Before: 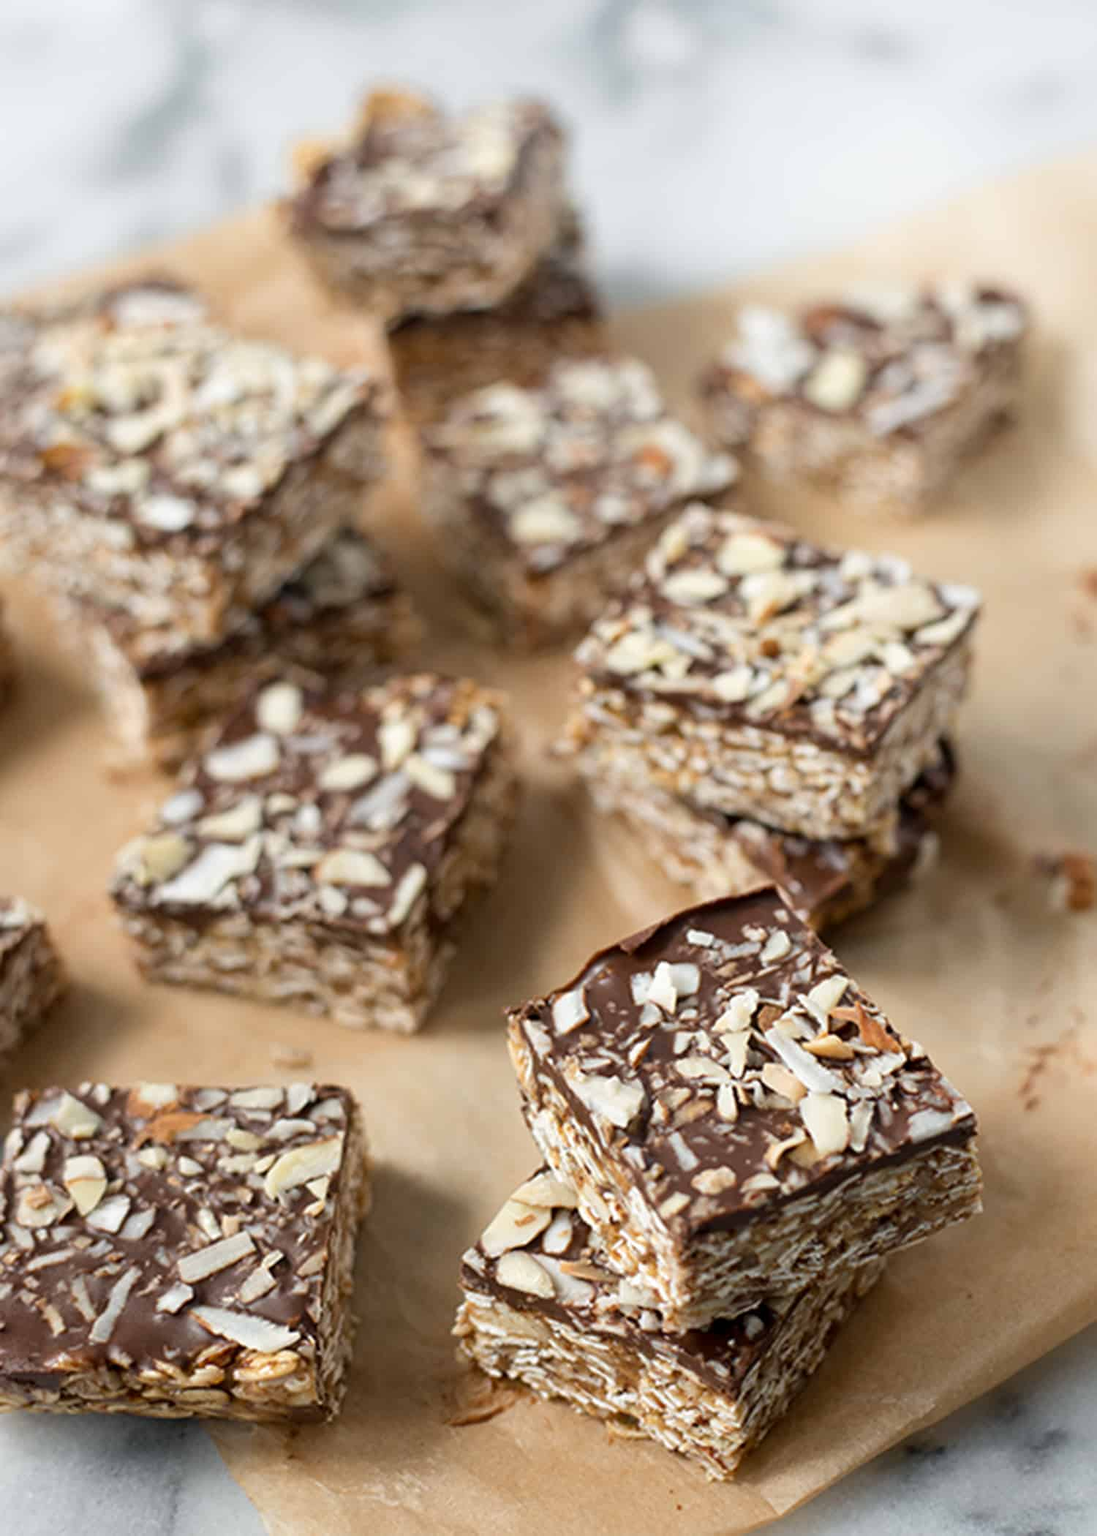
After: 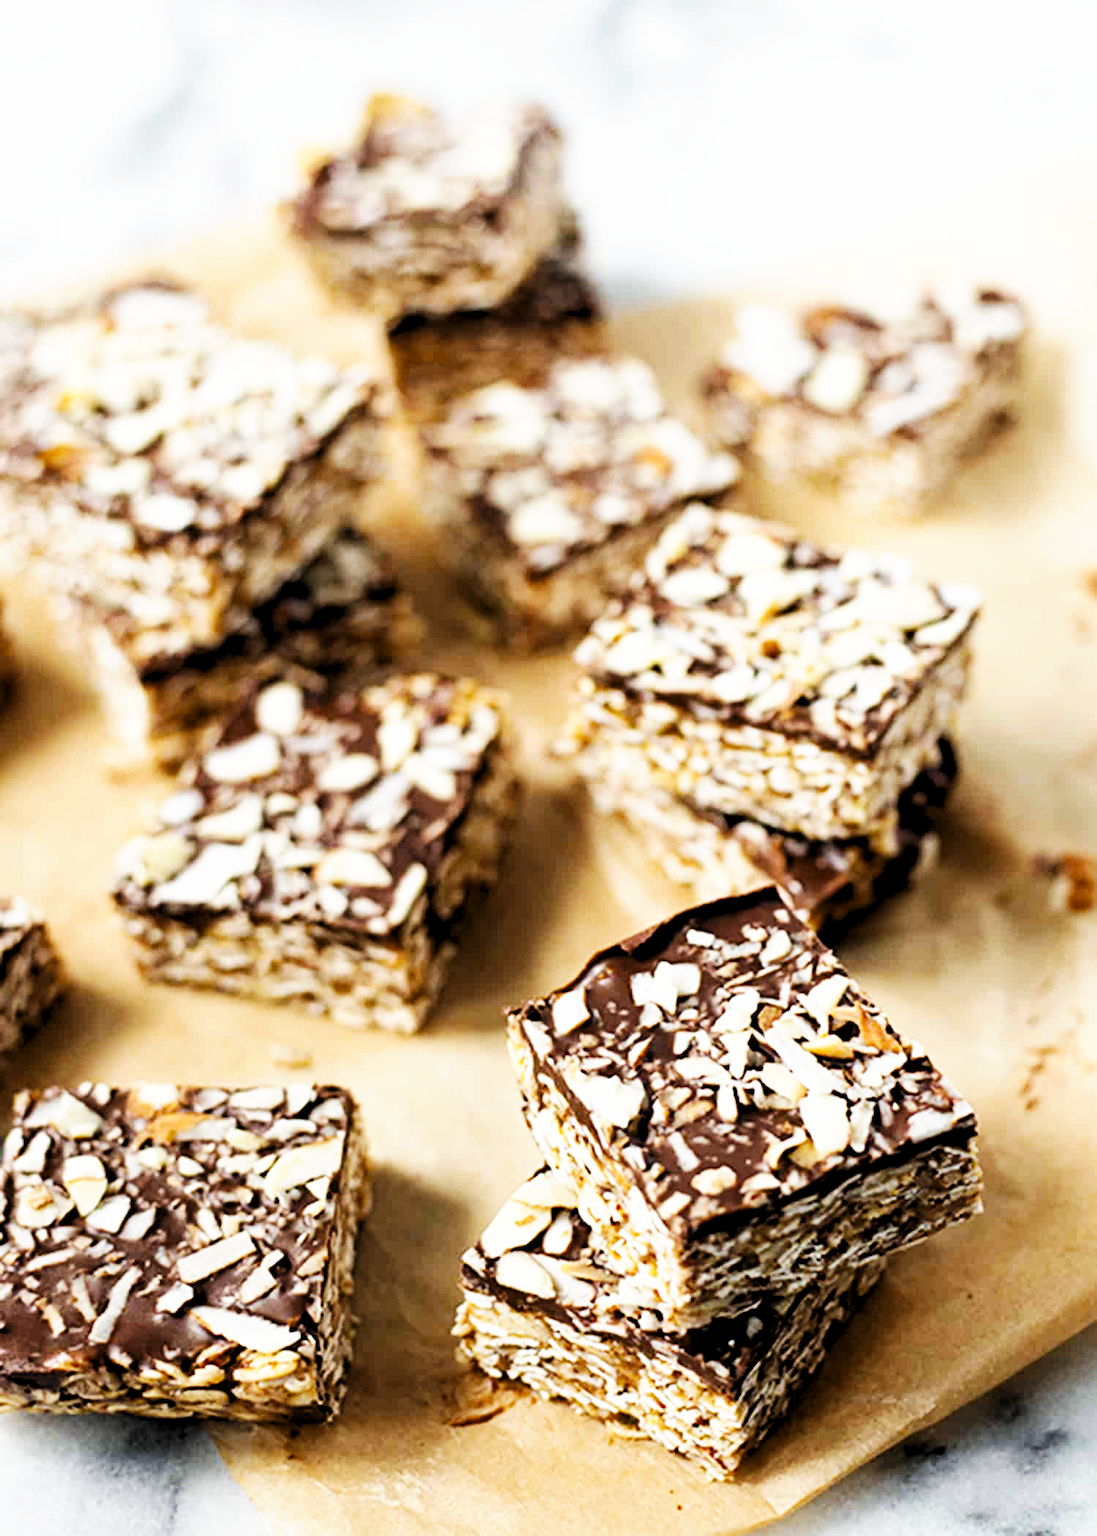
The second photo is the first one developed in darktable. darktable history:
levels: levels [0.116, 0.574, 1]
haze removal: strength 0.286, distance 0.255, compatibility mode true, adaptive false
base curve: curves: ch0 [(0, 0) (0.007, 0.004) (0.027, 0.03) (0.046, 0.07) (0.207, 0.54) (0.442, 0.872) (0.673, 0.972) (1, 1)], preserve colors none
